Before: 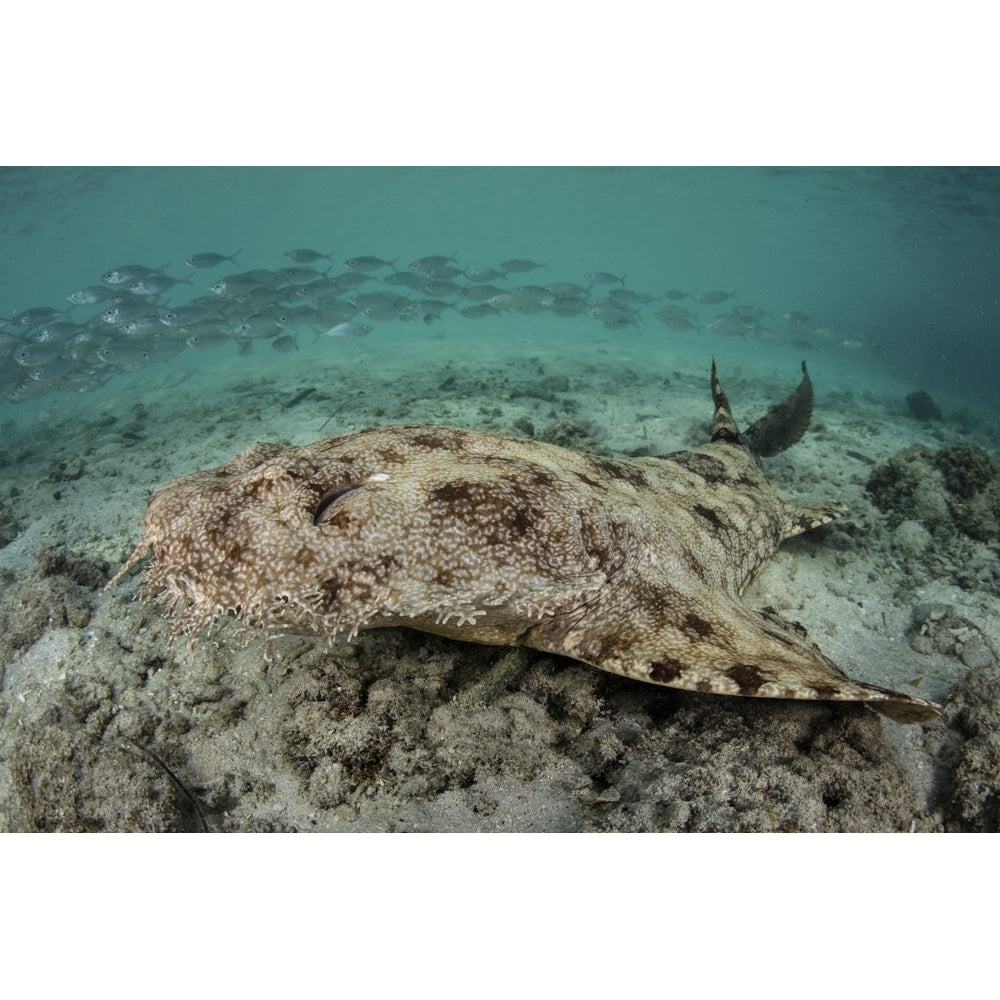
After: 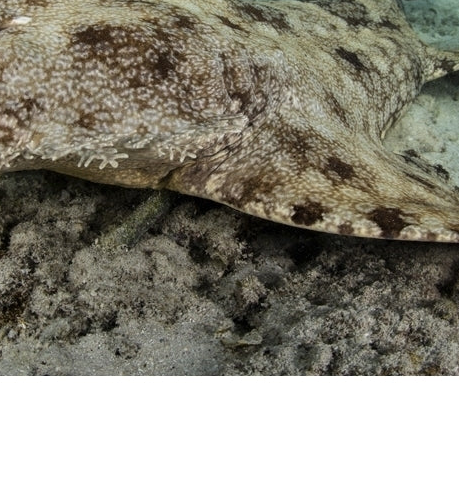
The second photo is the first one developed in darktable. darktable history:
crop: left 35.886%, top 45.753%, right 18.185%, bottom 5.866%
